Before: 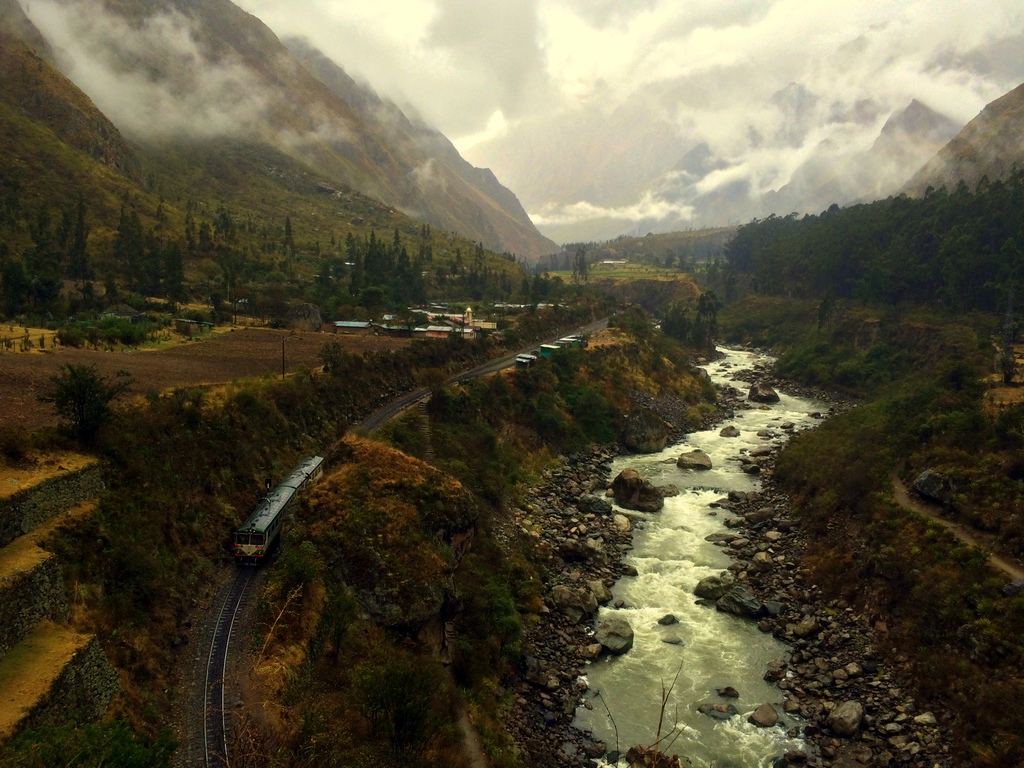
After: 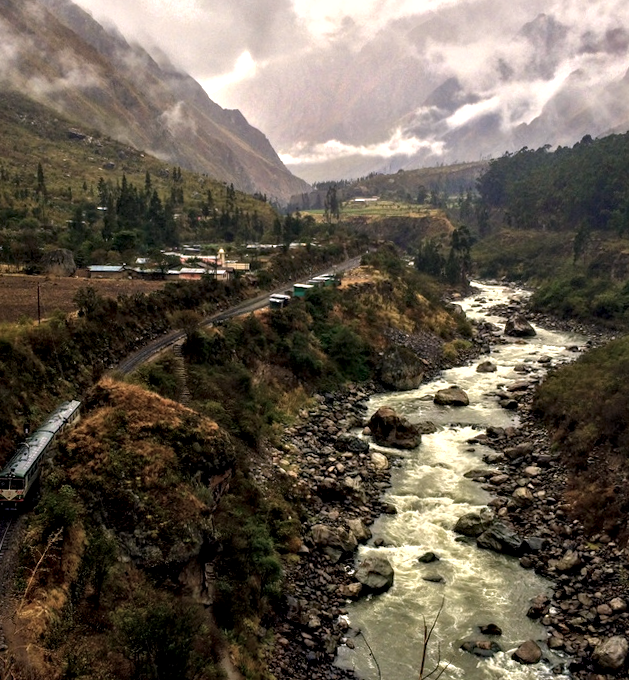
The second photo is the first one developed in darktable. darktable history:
local contrast: on, module defaults
contrast equalizer: y [[0.601, 0.6, 0.598, 0.598, 0.6, 0.601], [0.5 ×6], [0.5 ×6], [0 ×6], [0 ×6]]
crop and rotate: left 22.918%, top 5.629%, right 14.711%, bottom 2.247%
color zones: curves: ch1 [(0, 0.469) (0.01, 0.469) (0.12, 0.446) (0.248, 0.469) (0.5, 0.5) (0.748, 0.5) (0.99, 0.469) (1, 0.469)]
white balance: red 1.066, blue 1.119
rotate and perspective: rotation -1.32°, lens shift (horizontal) -0.031, crop left 0.015, crop right 0.985, crop top 0.047, crop bottom 0.982
shadows and highlights: shadows 25, highlights -25
